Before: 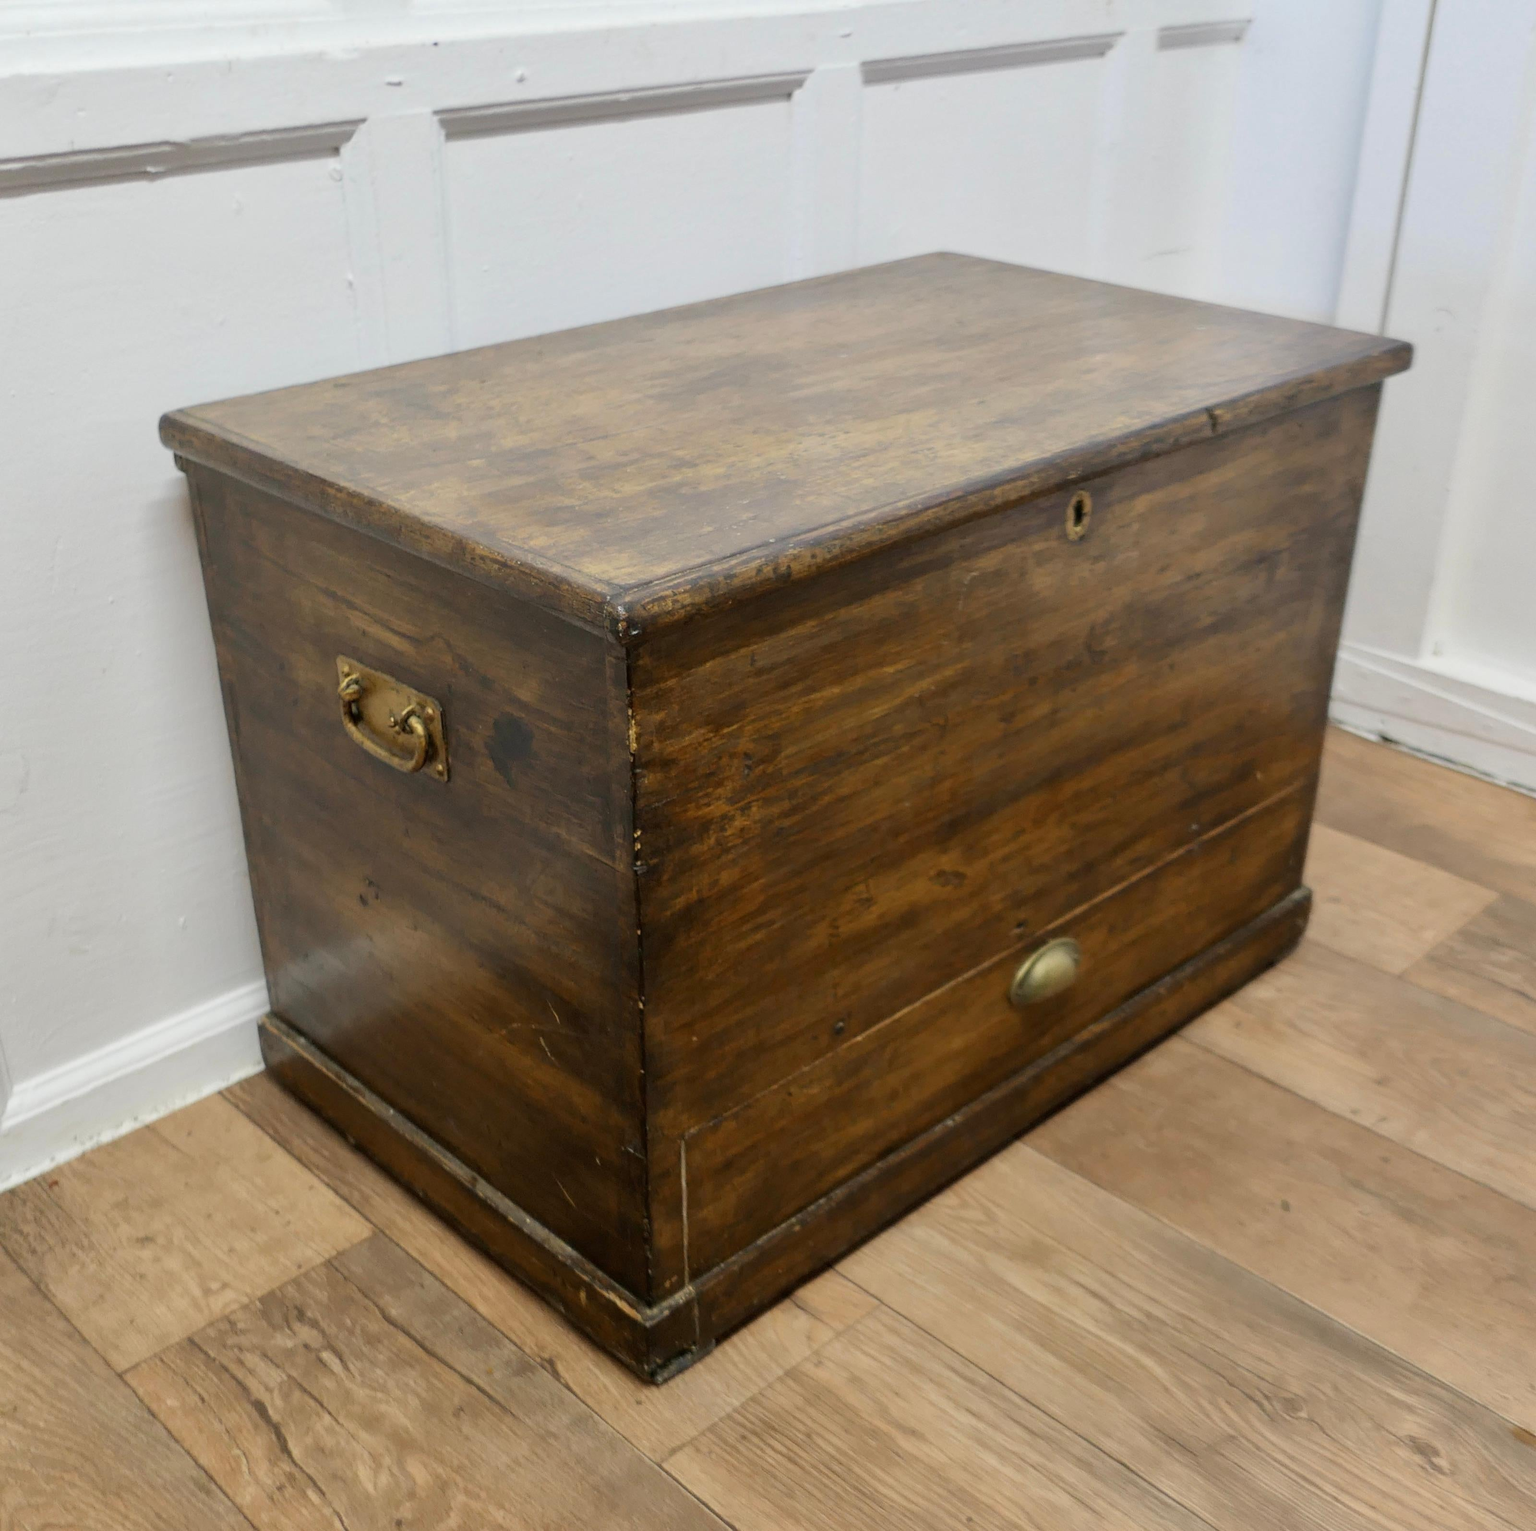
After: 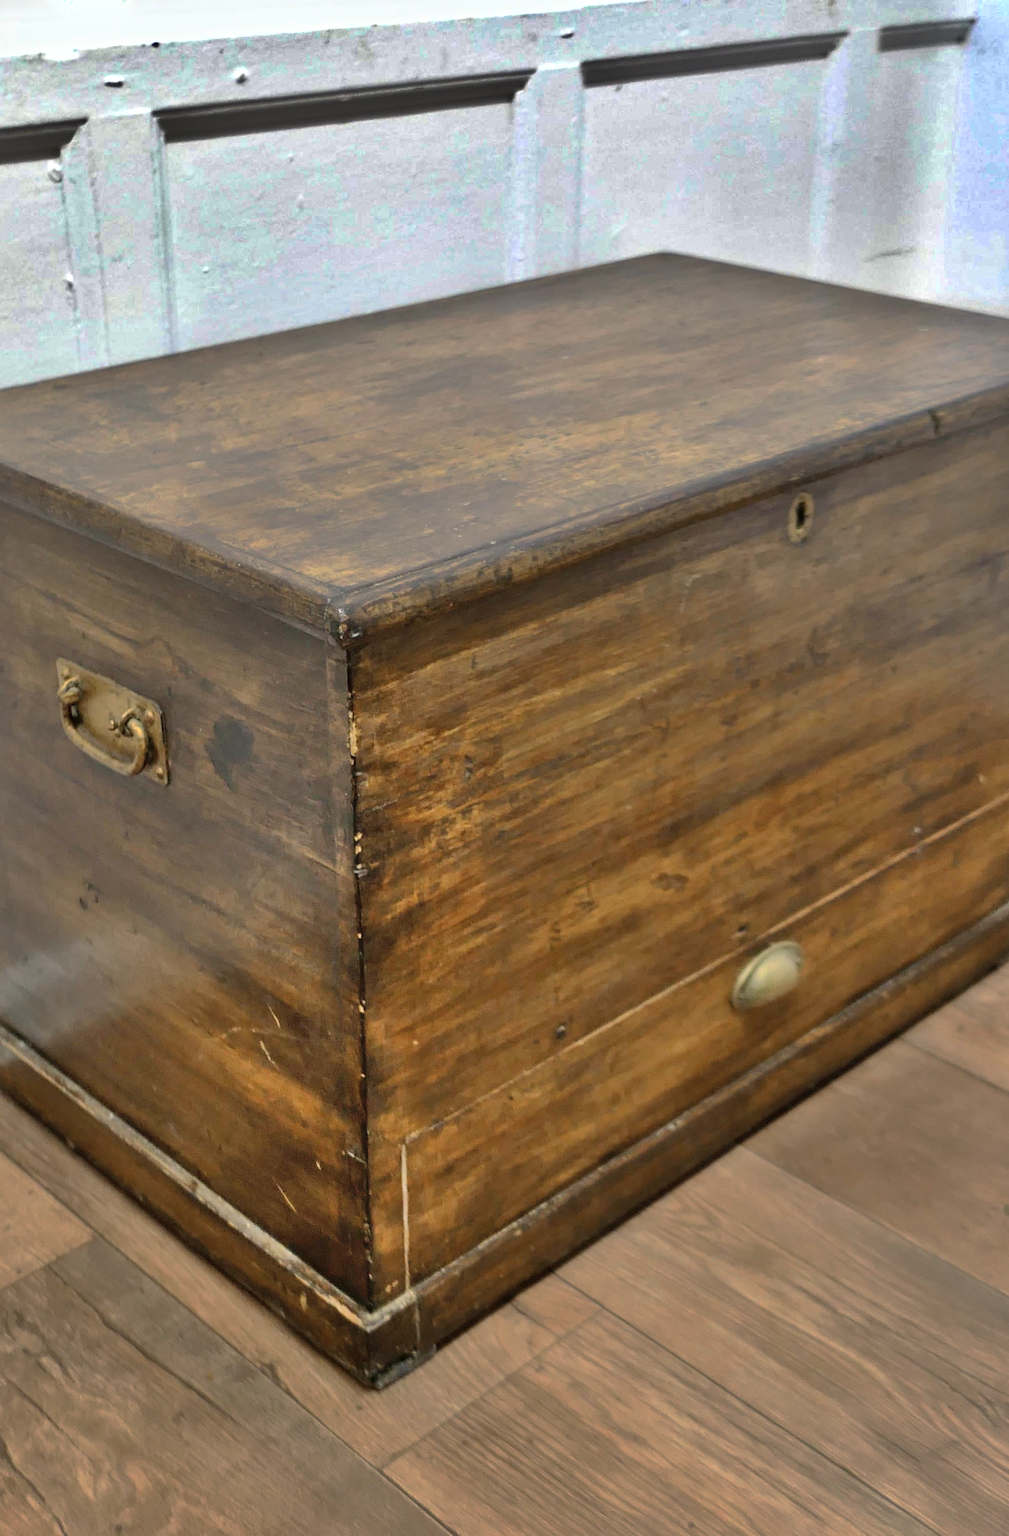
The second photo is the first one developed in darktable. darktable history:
crop and rotate: left 18.29%, right 16.22%
exposure: black level correction 0, exposure 0.499 EV, compensate exposure bias true, compensate highlight preservation false
base curve: curves: ch0 [(0, 0) (0.841, 0.609) (1, 1)], preserve colors none
shadows and highlights: shadows 76, highlights -61.05, soften with gaussian
